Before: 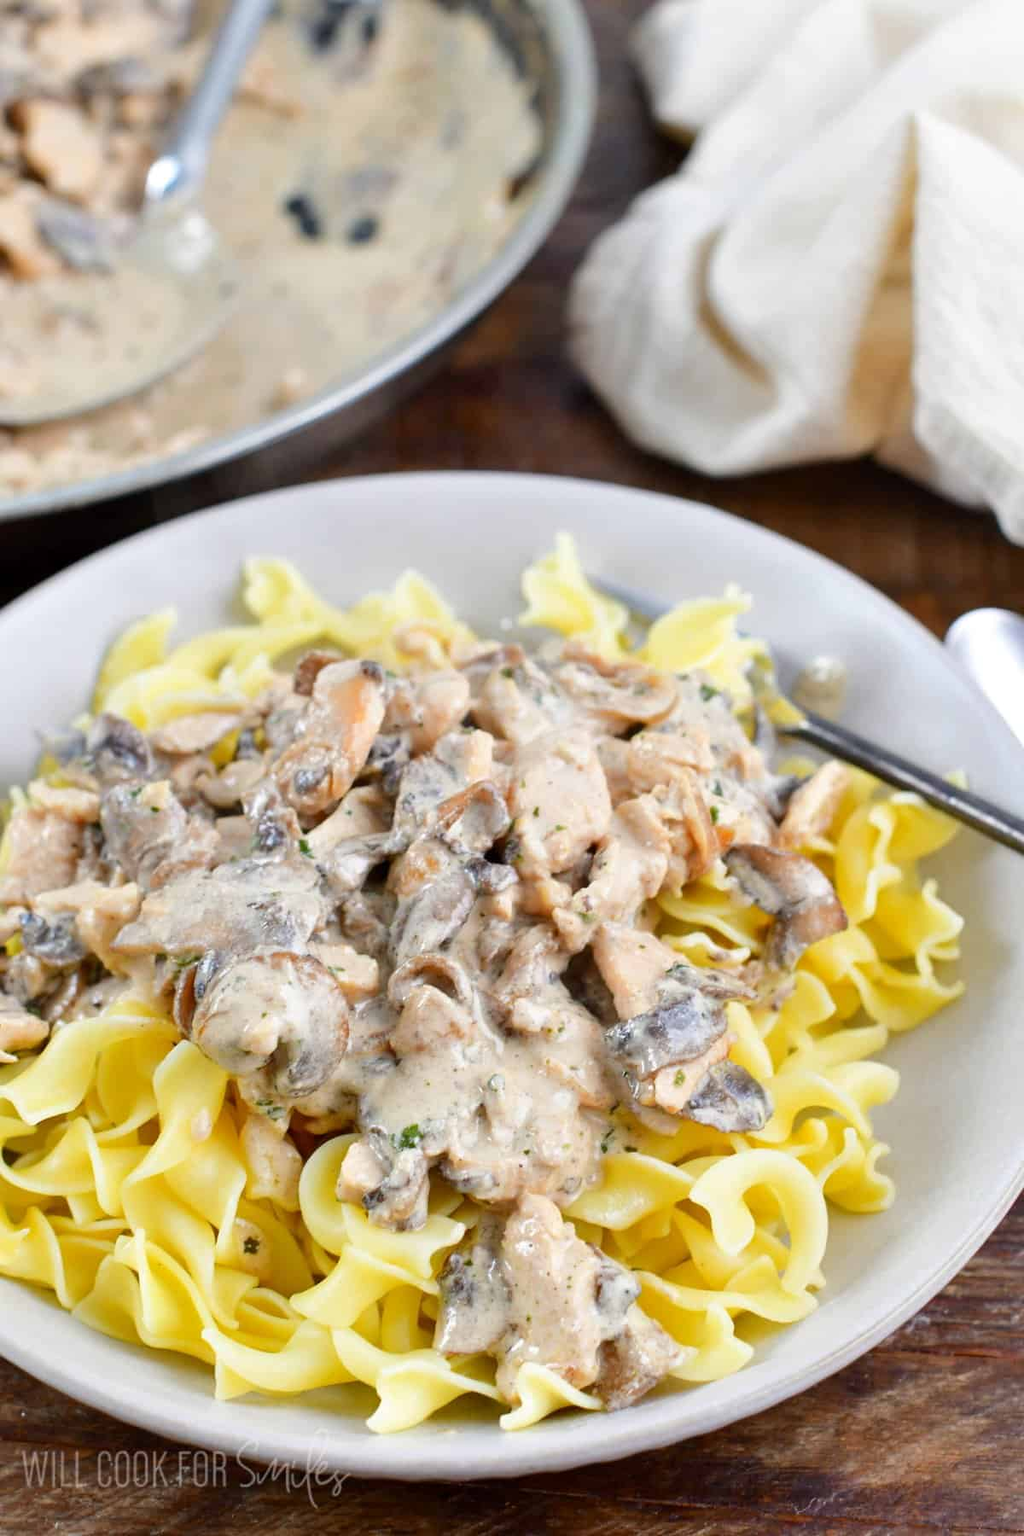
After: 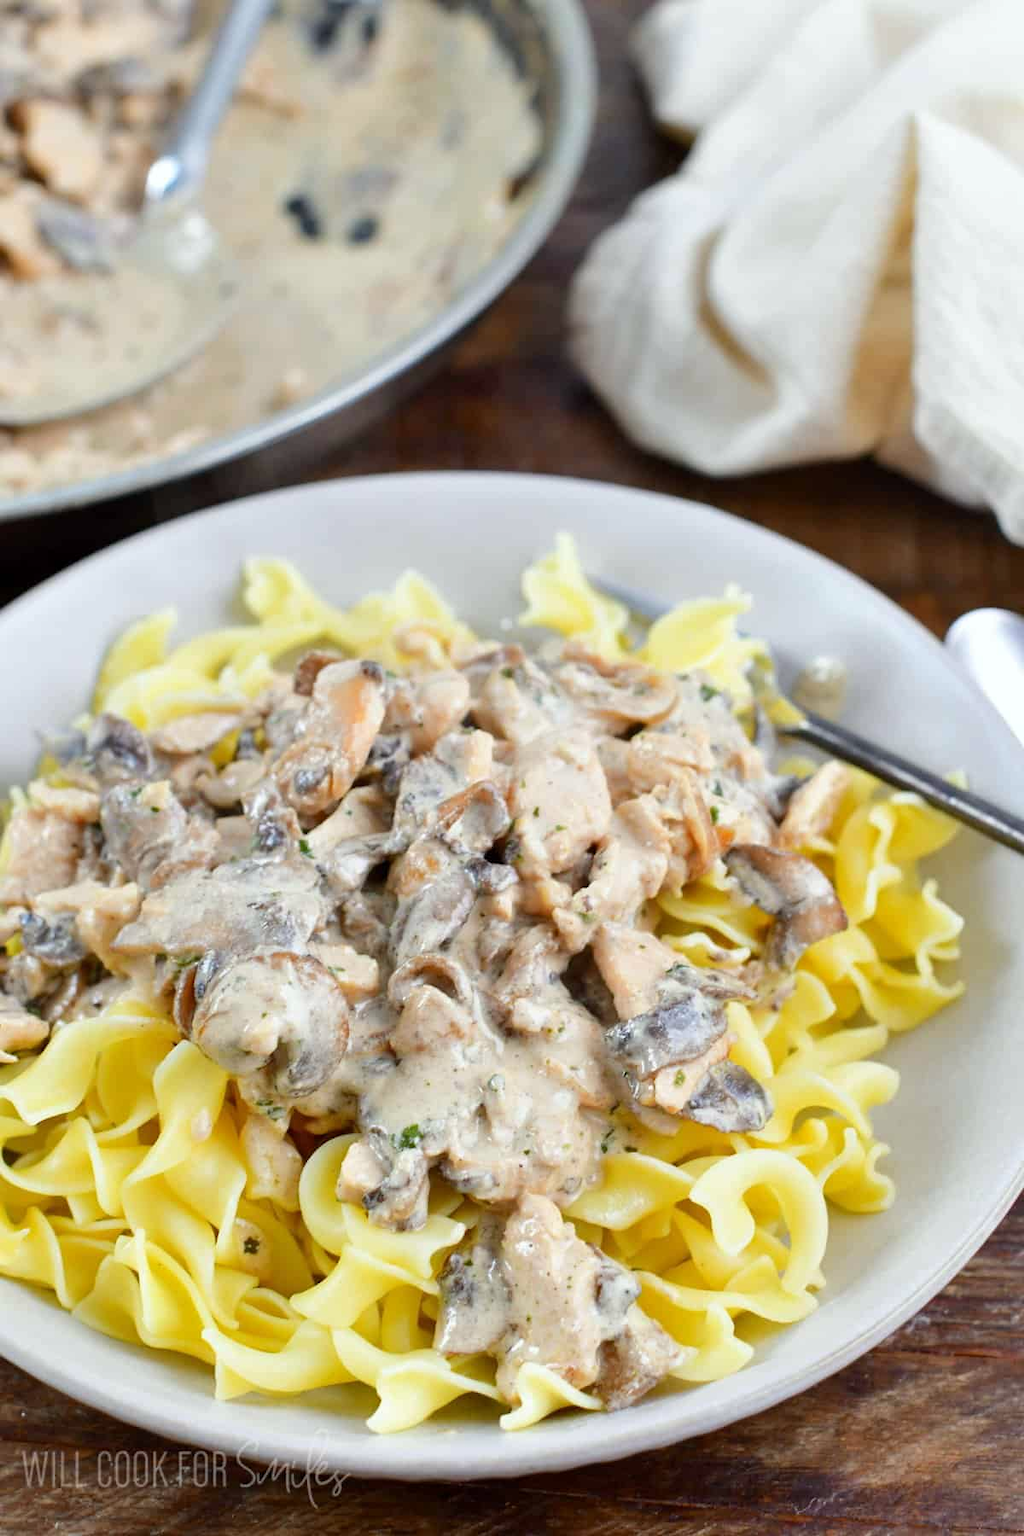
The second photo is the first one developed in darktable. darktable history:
white balance: red 0.978, blue 0.999
